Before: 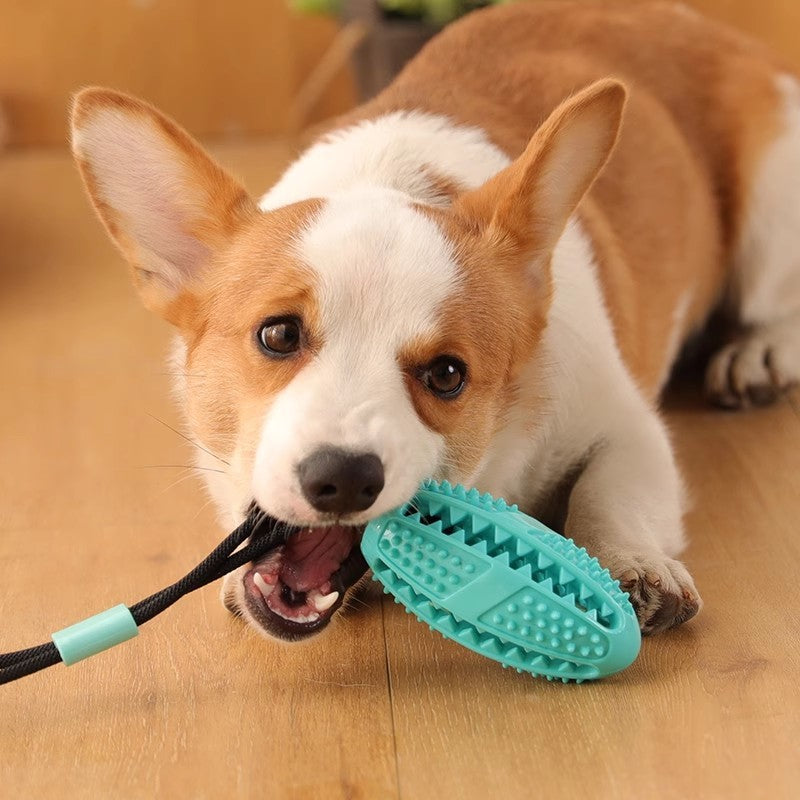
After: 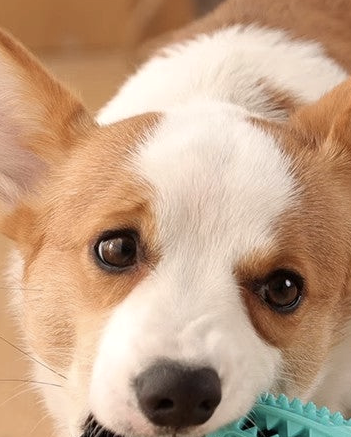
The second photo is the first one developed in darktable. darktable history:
contrast brightness saturation: contrast 0.06, brightness -0.007, saturation -0.215
crop: left 20.379%, top 10.772%, right 35.7%, bottom 34.524%
local contrast: mode bilateral grid, contrast 20, coarseness 50, detail 120%, midtone range 0.2
